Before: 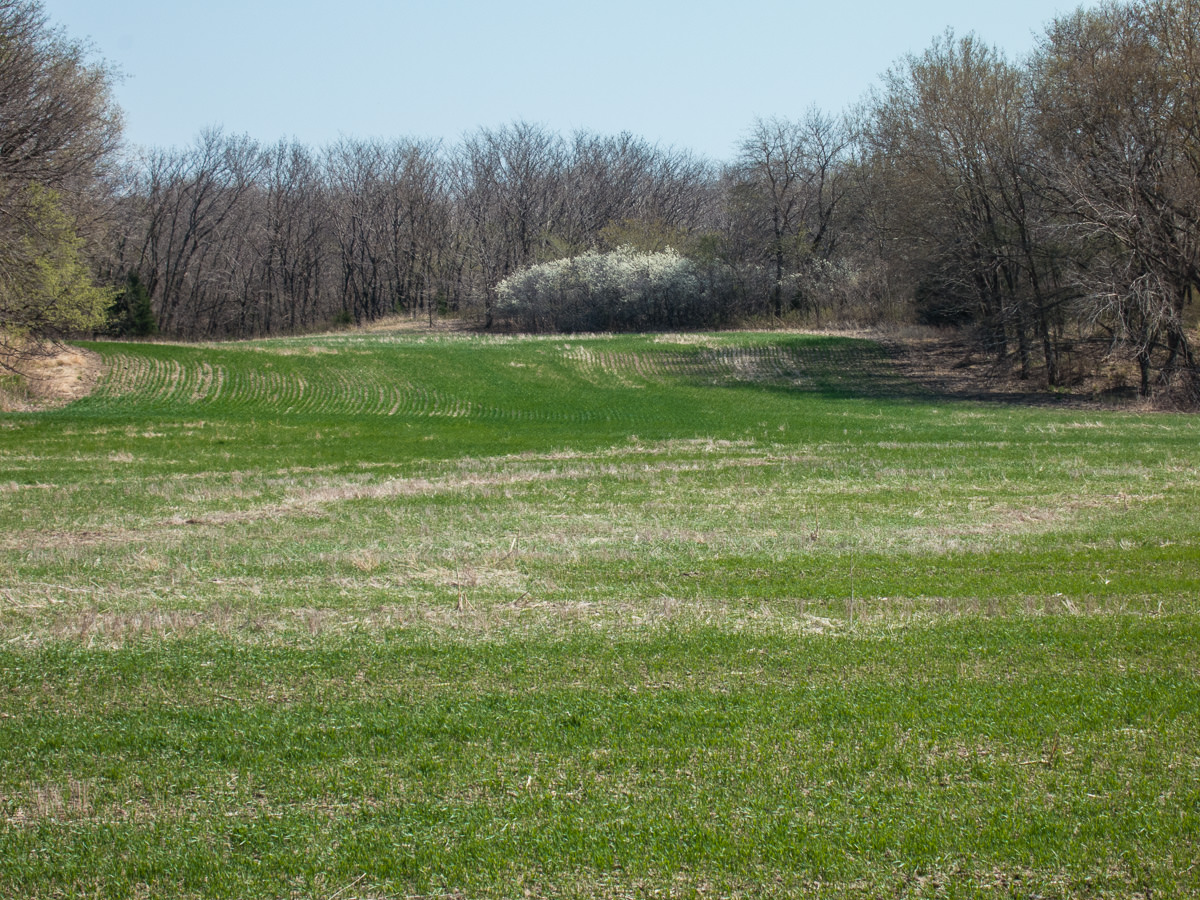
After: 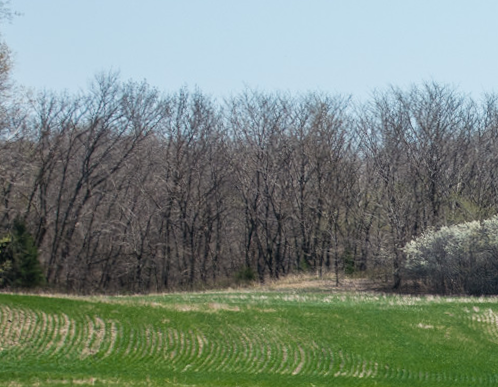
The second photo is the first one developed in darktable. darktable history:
rotate and perspective: rotation 0.679°, lens shift (horizontal) 0.136, crop left 0.009, crop right 0.991, crop top 0.078, crop bottom 0.95
crop and rotate: left 10.817%, top 0.062%, right 47.194%, bottom 53.626%
